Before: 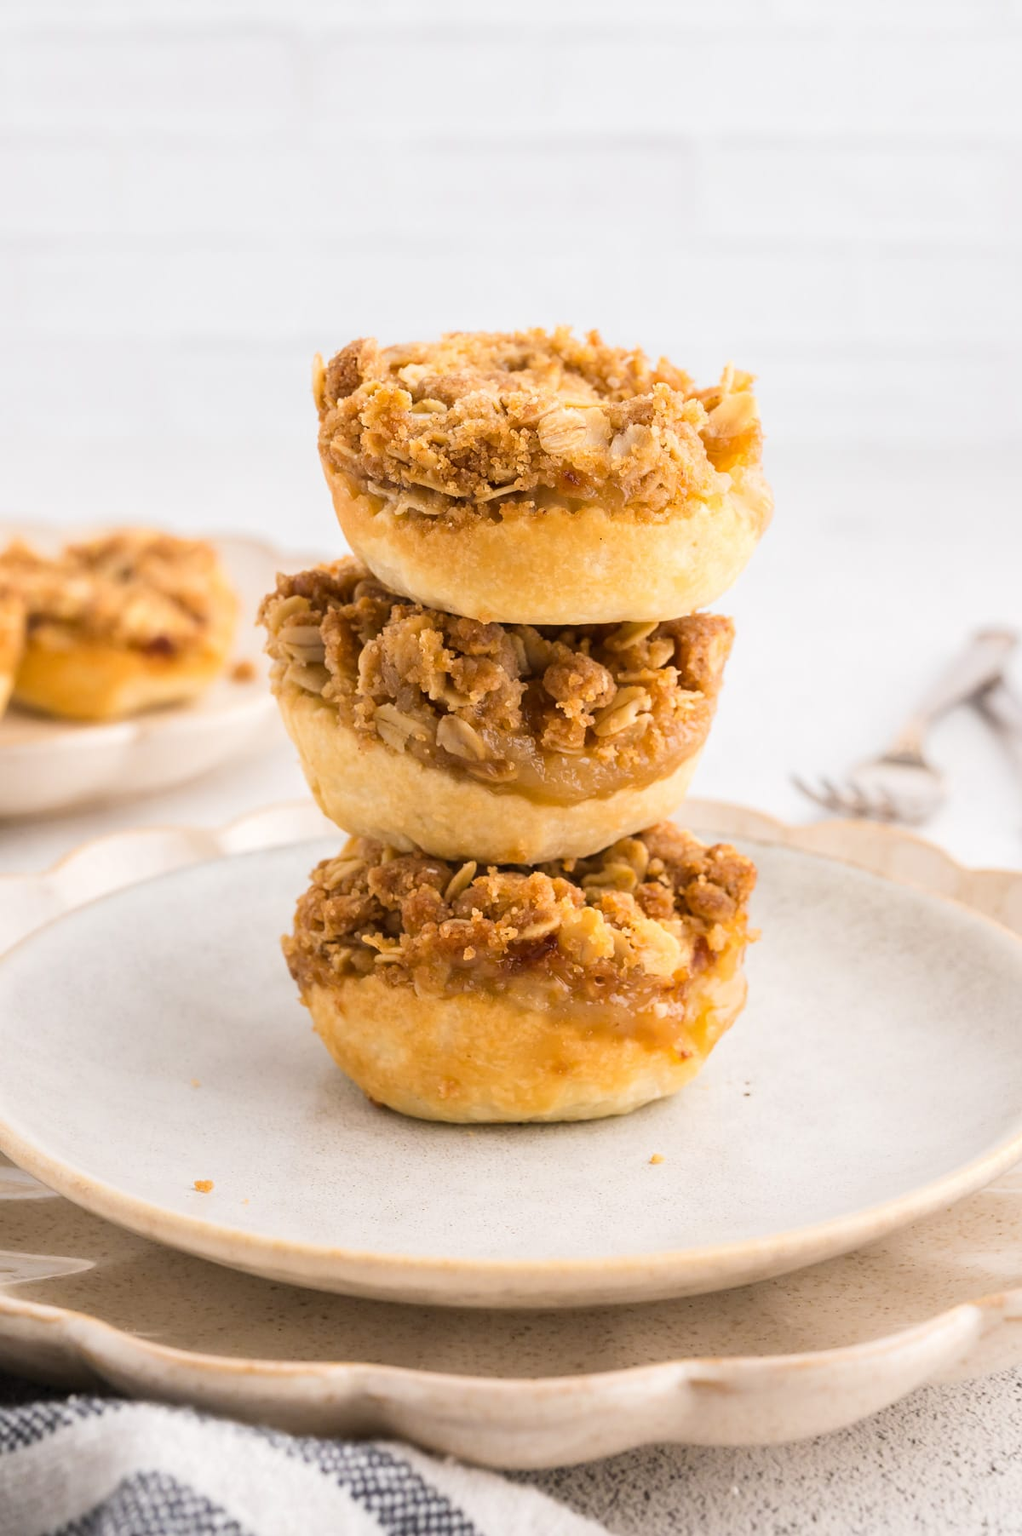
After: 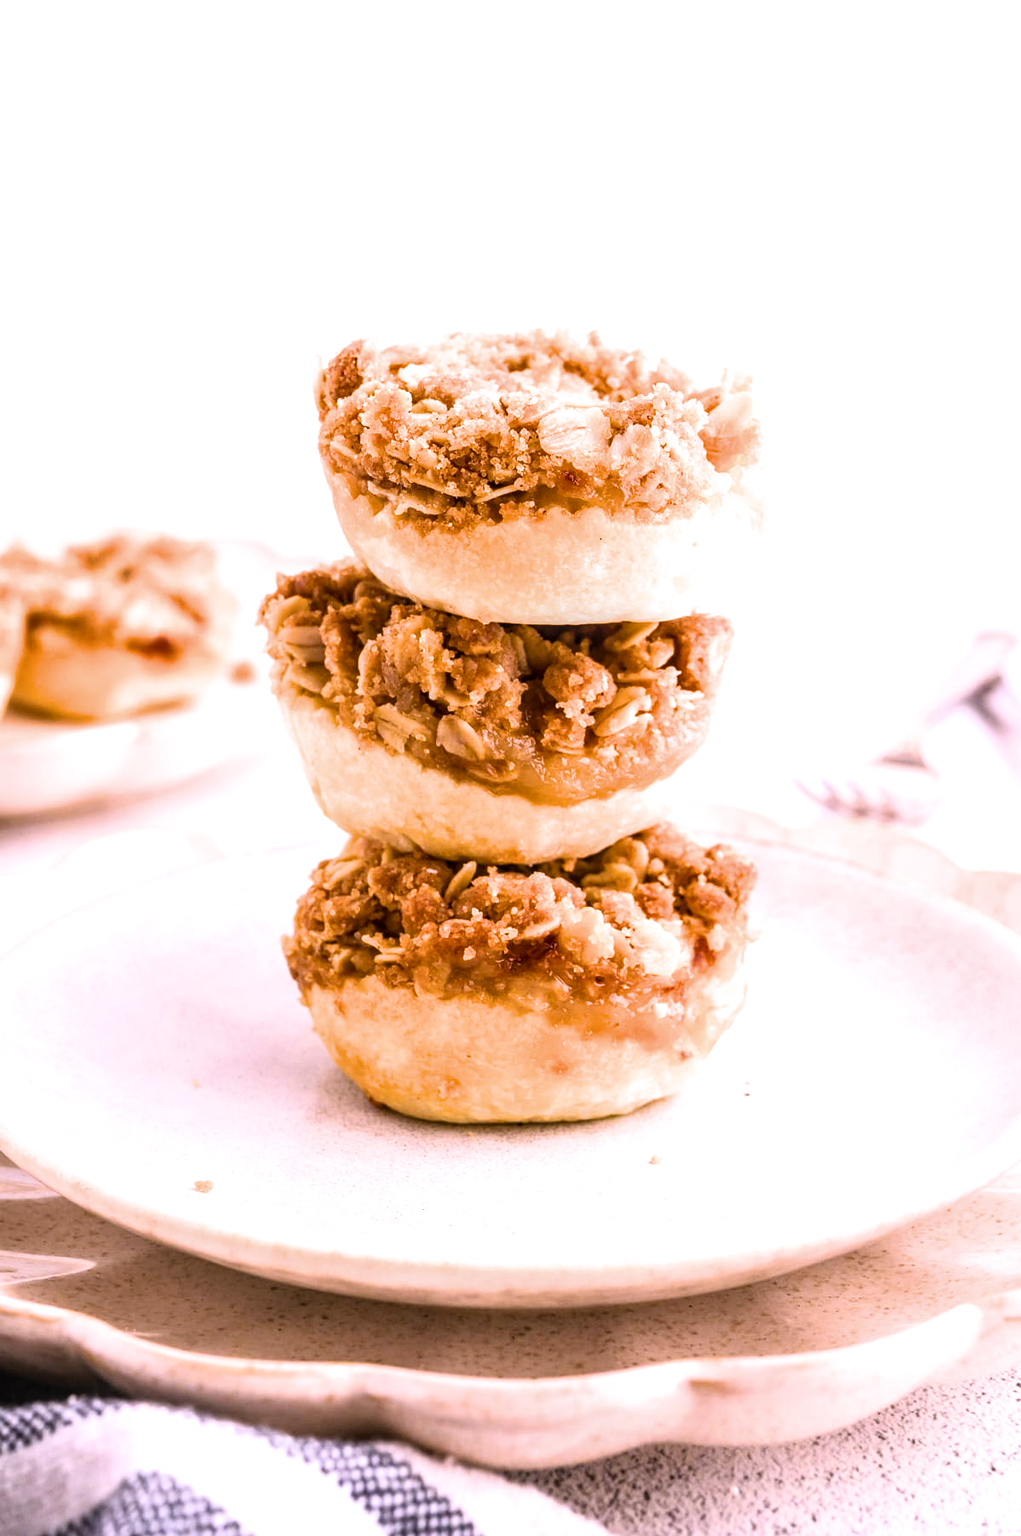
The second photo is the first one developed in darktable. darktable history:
filmic rgb: black relative exposure -9.08 EV, white relative exposure 2.3 EV, hardness 7.49
local contrast: on, module defaults
exposure: exposure 0.178 EV, compensate exposure bias true
color balance rgb: global vibrance 42.74%
white balance: red 1.066, blue 1.119
